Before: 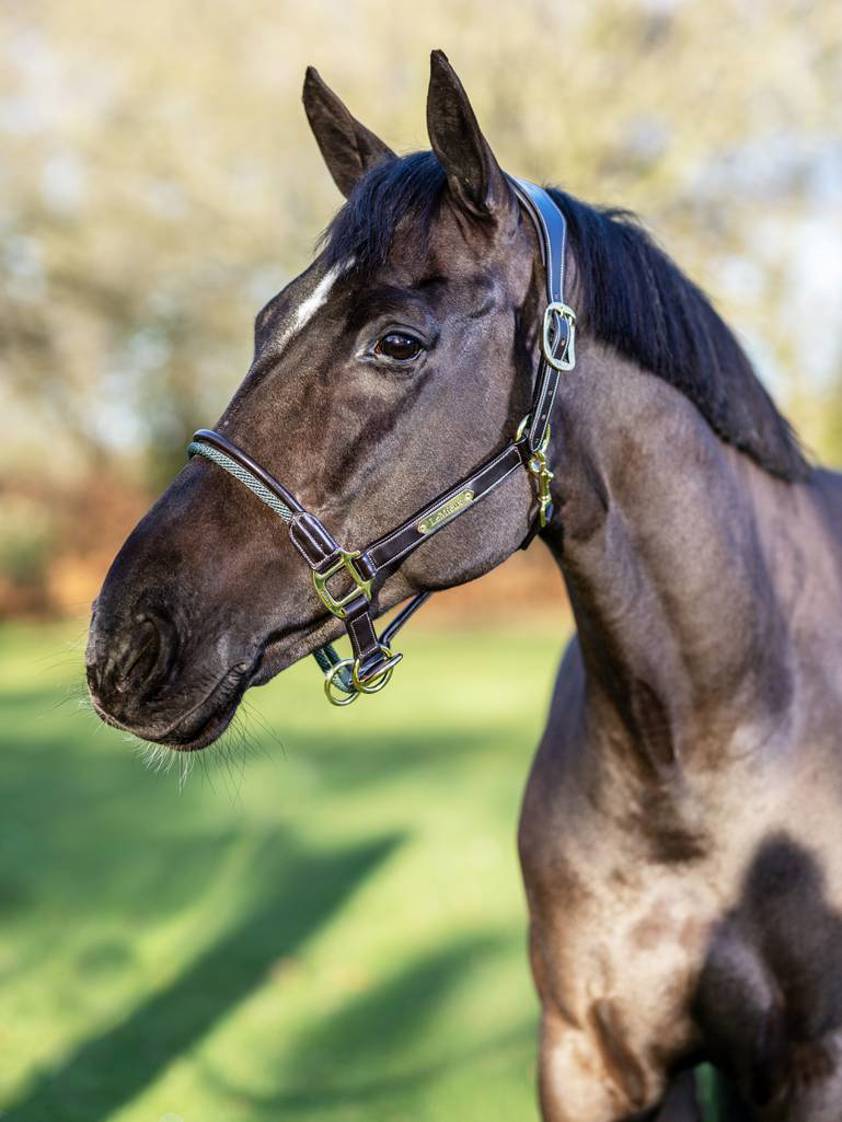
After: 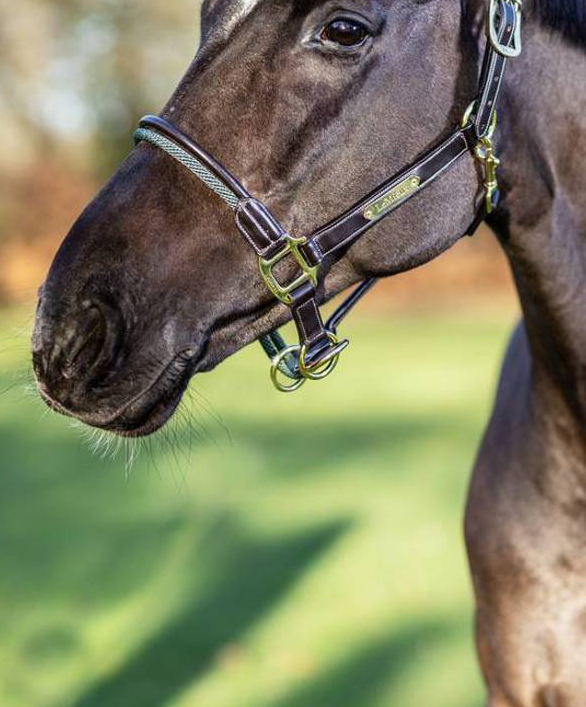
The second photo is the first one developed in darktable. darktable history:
crop: left 6.488%, top 28.03%, right 23.806%, bottom 8.95%
